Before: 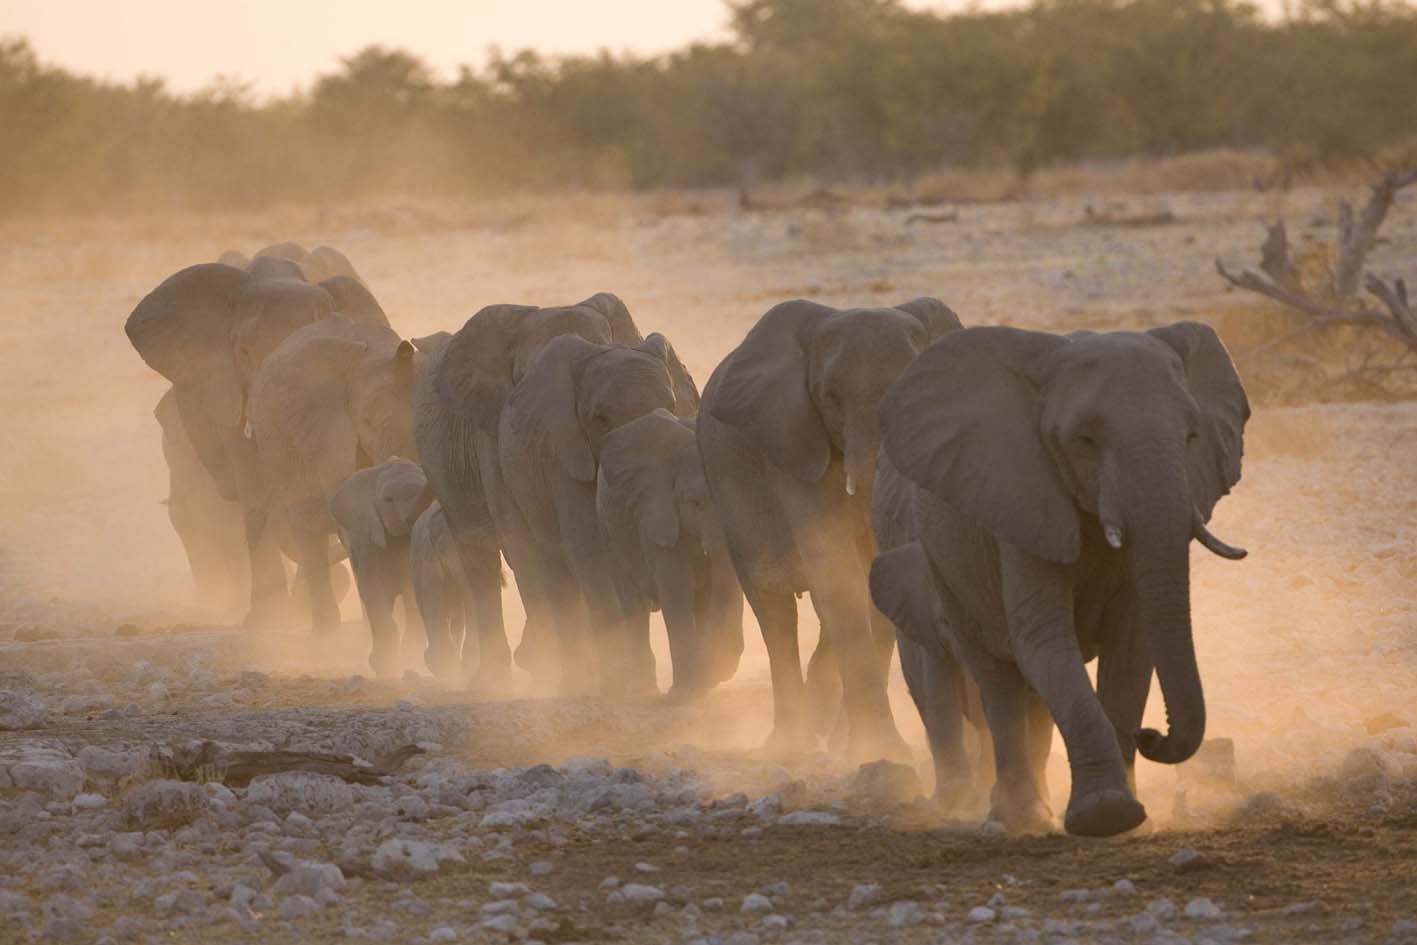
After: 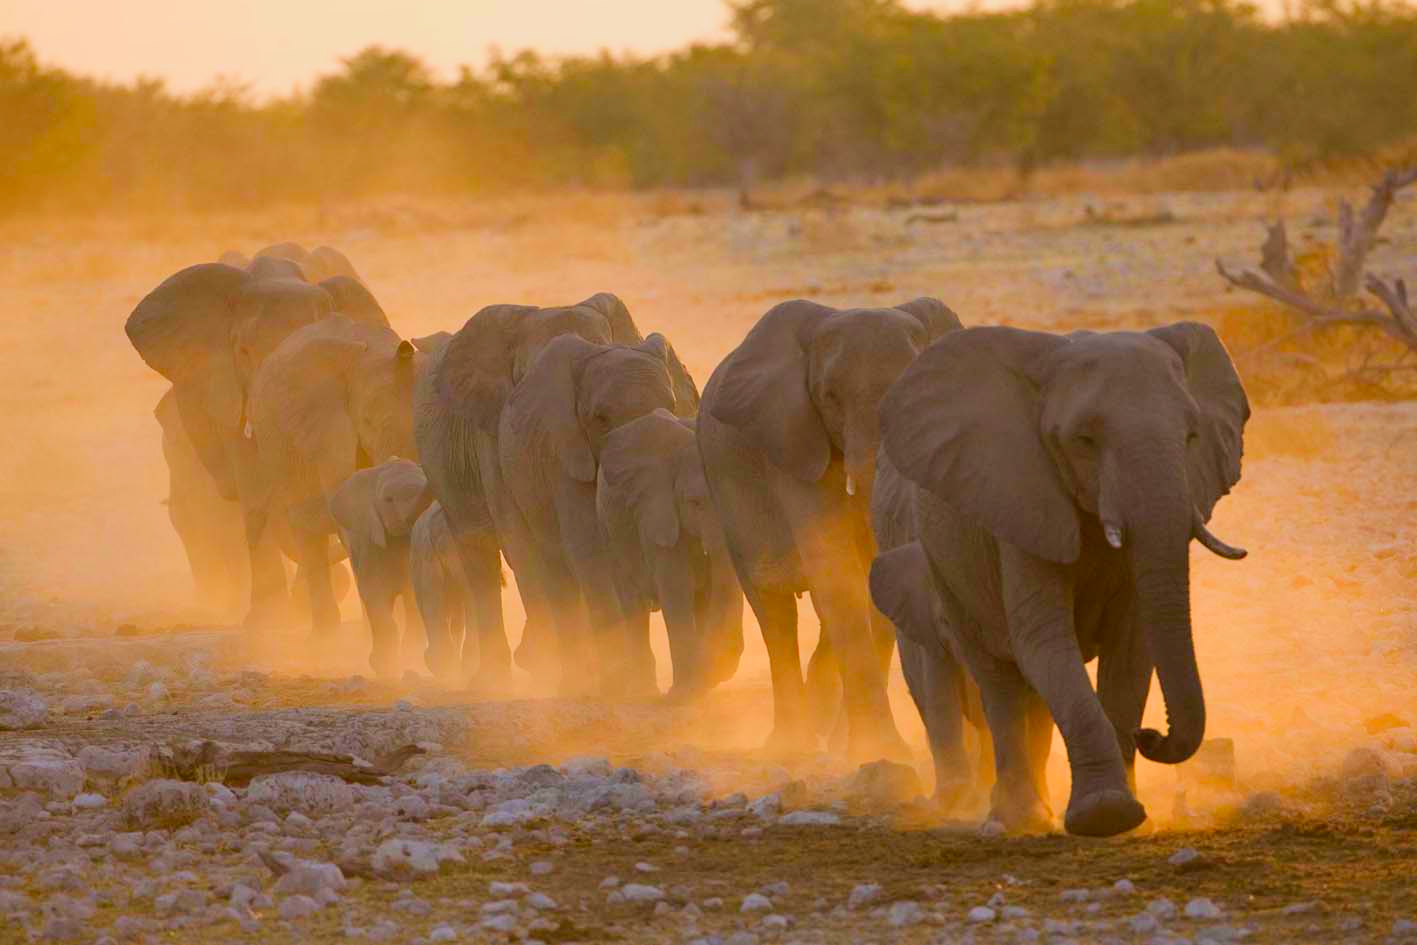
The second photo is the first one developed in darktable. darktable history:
color correction: highlights b* -0.018, saturation 2.17
shadows and highlights: shadows -13.43, white point adjustment 4.15, highlights 27.9
filmic rgb: black relative exposure -8 EV, white relative exposure 3.88 EV, hardness 4.24
